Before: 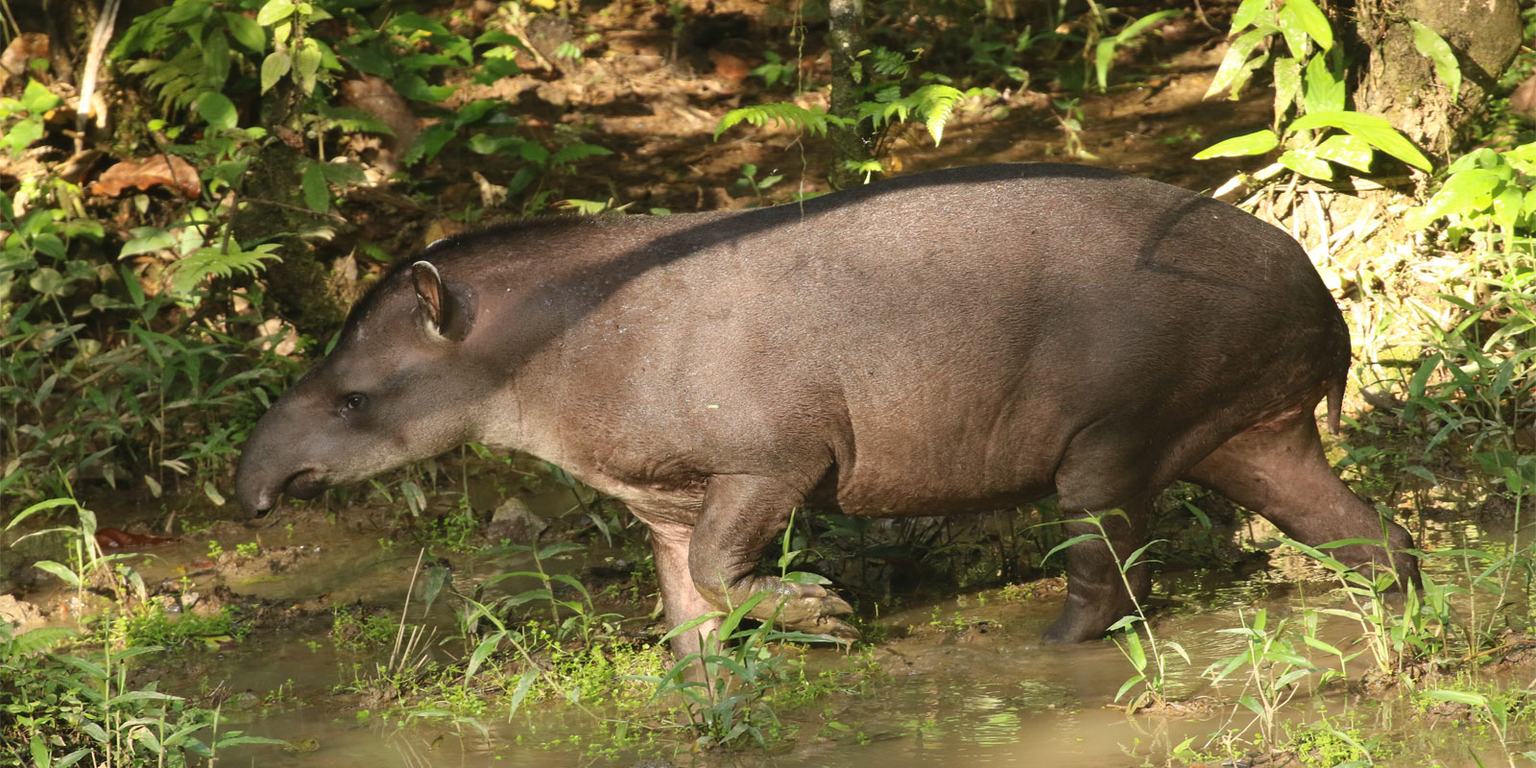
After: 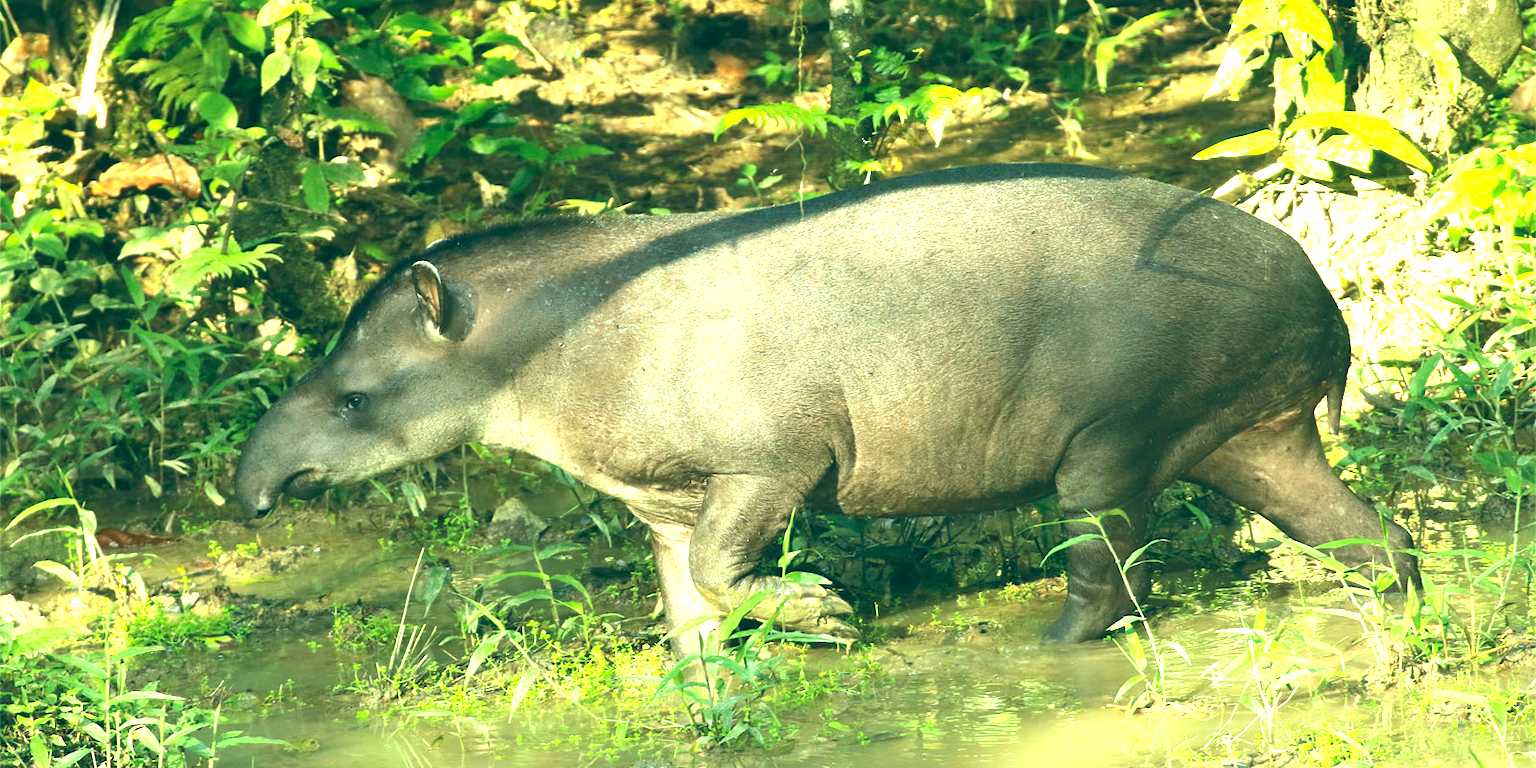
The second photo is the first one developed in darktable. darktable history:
exposure: black level correction 0, exposure 1.51 EV, compensate highlight preservation false
color correction: highlights a* -19.97, highlights b* 9.8, shadows a* -20.71, shadows b* -11.41
